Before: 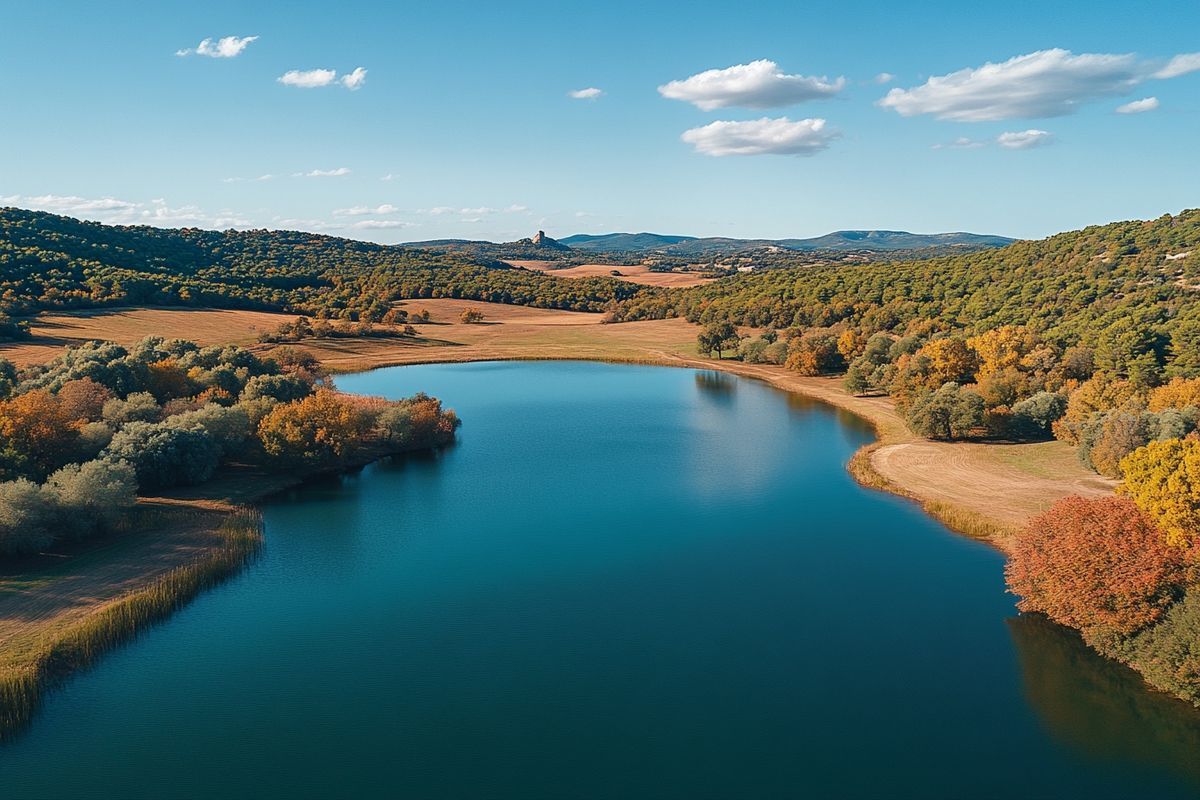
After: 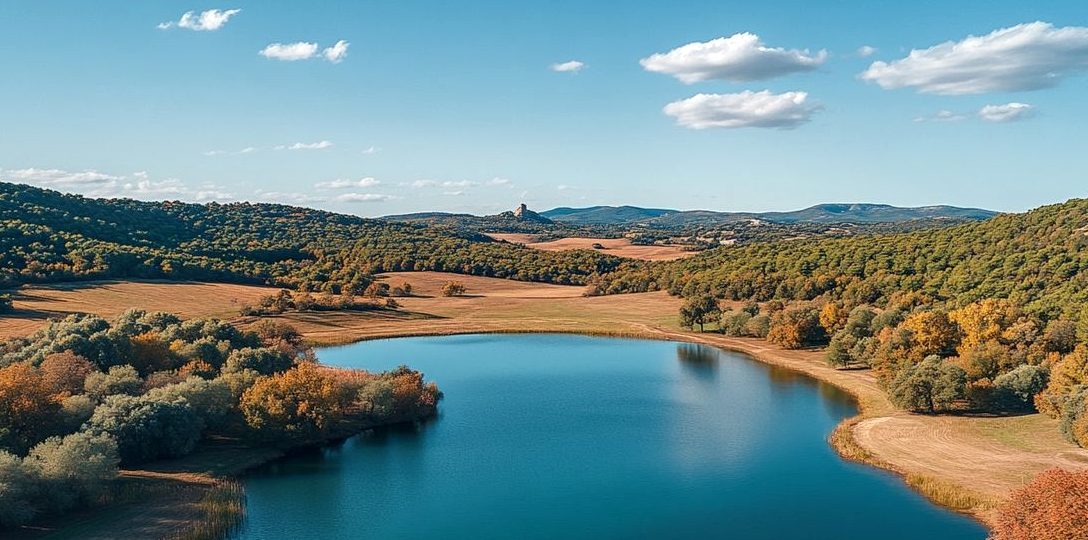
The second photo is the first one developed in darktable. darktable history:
local contrast: on, module defaults
crop: left 1.509%, top 3.452%, right 7.696%, bottom 28.452%
